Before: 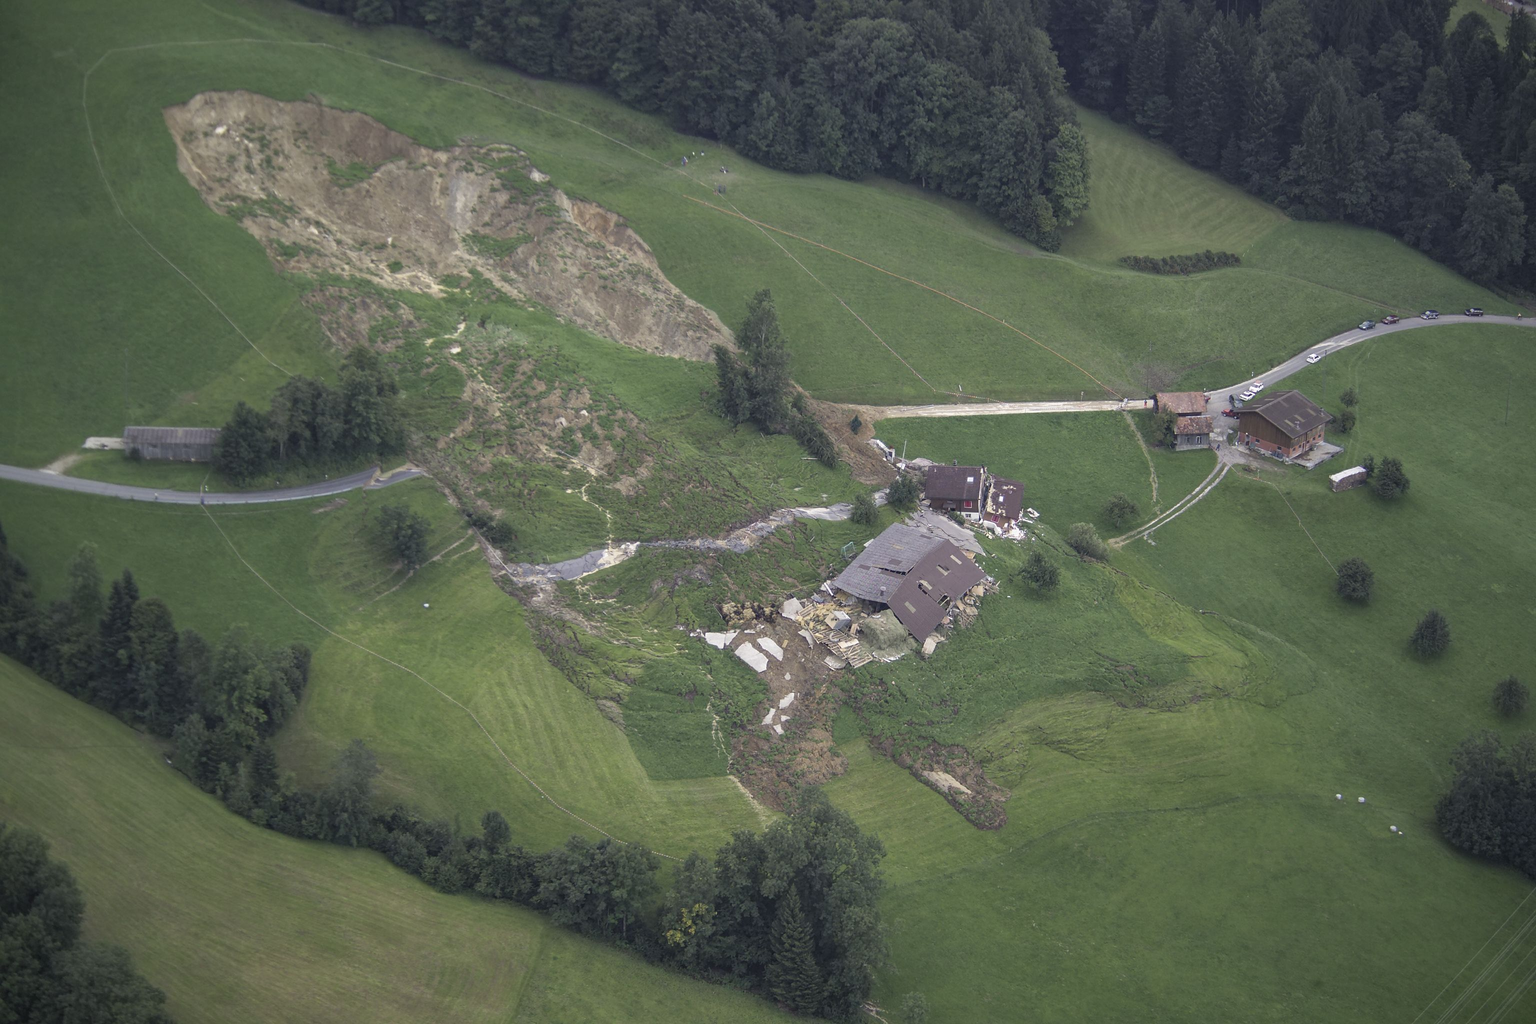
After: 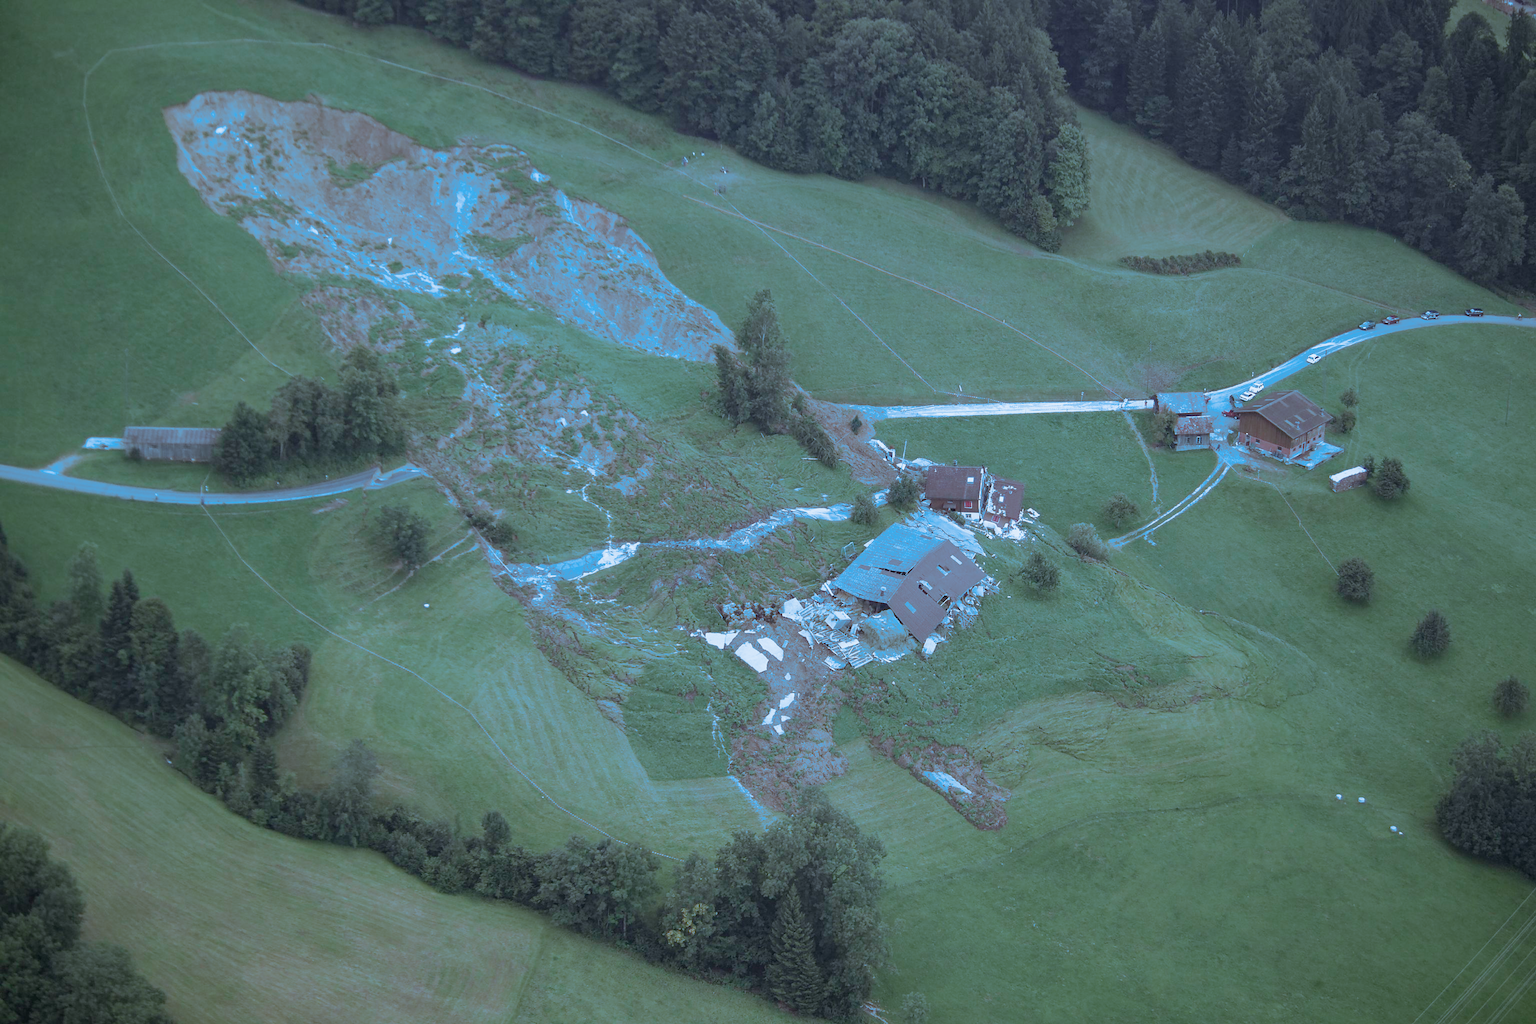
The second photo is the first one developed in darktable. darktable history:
tone equalizer: -8 EV 0.06 EV, smoothing diameter 25%, edges refinement/feathering 10, preserve details guided filter
split-toning: shadows › hue 220°, shadows › saturation 0.64, highlights › hue 220°, highlights › saturation 0.64, balance 0, compress 5.22%
base curve: curves: ch0 [(0, 0) (0.088, 0.125) (0.176, 0.251) (0.354, 0.501) (0.613, 0.749) (1, 0.877)], preserve colors none
